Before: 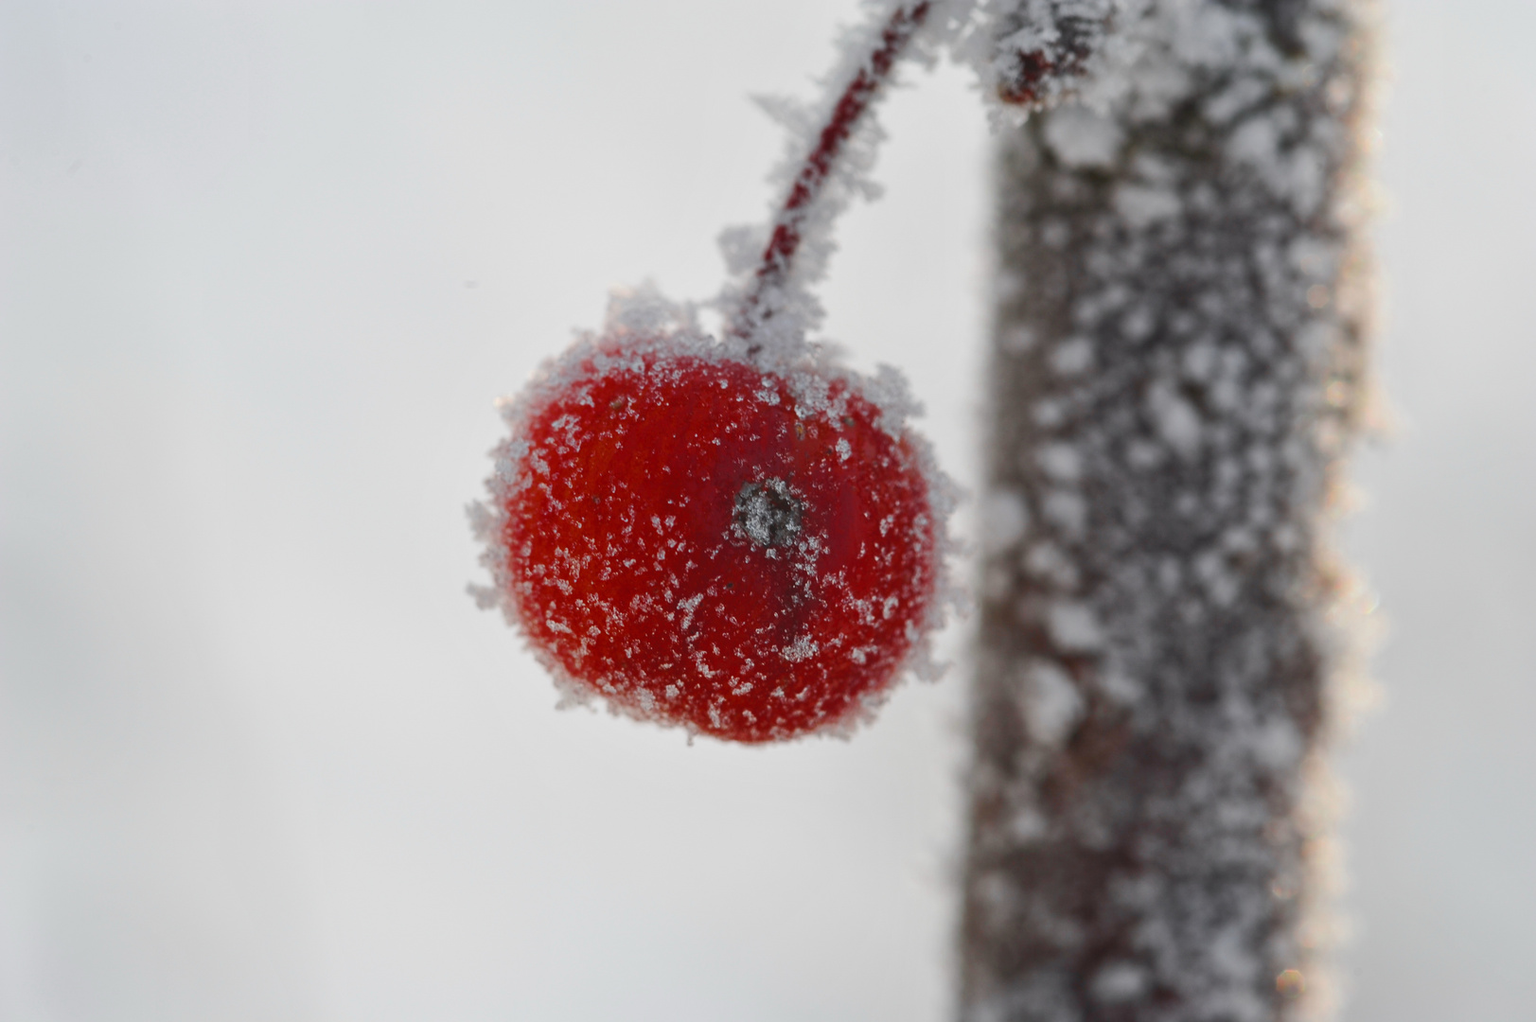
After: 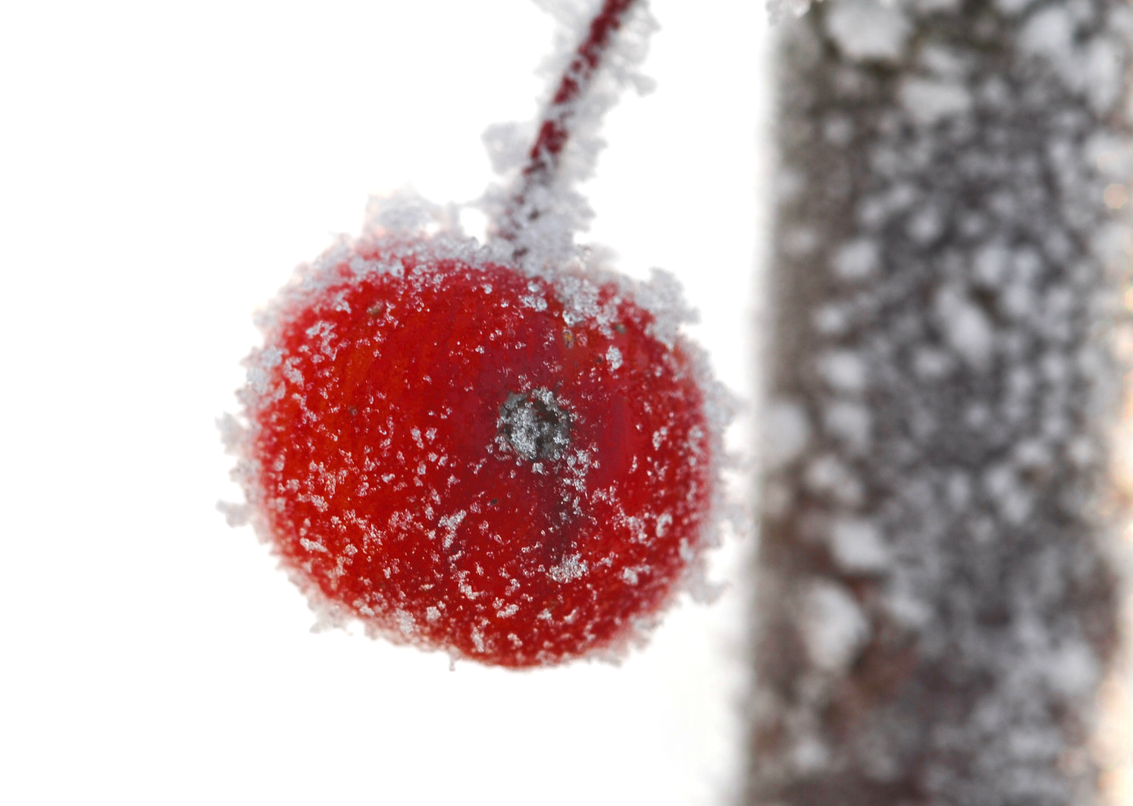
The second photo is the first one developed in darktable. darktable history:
crop and rotate: left 17.122%, top 10.974%, right 13.031%, bottom 14.385%
exposure: black level correction 0, exposure 0.697 EV, compensate highlight preservation false
sharpen: radius 2.917, amount 0.879, threshold 47.465
